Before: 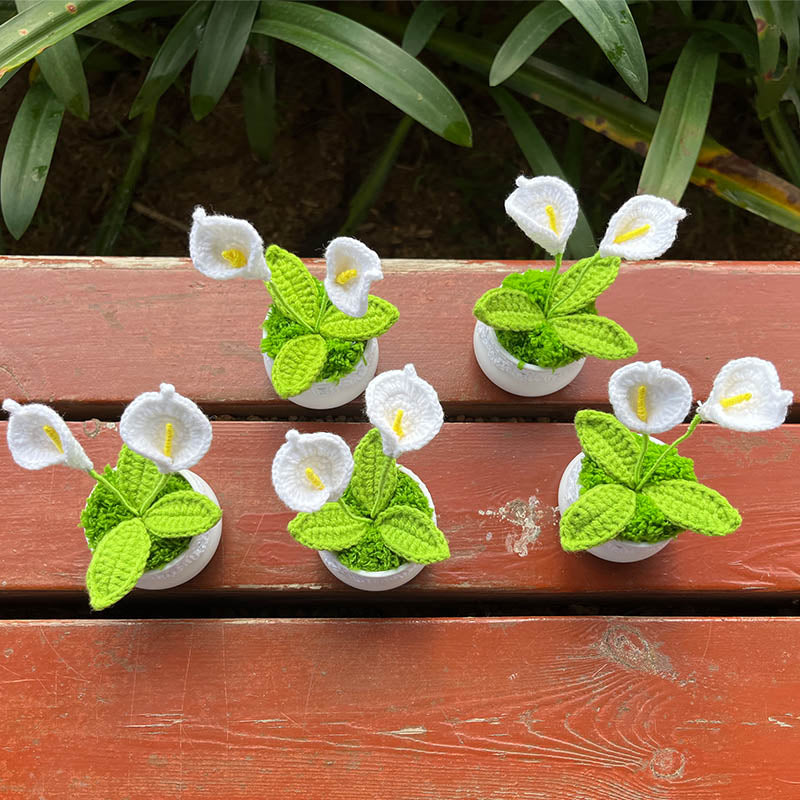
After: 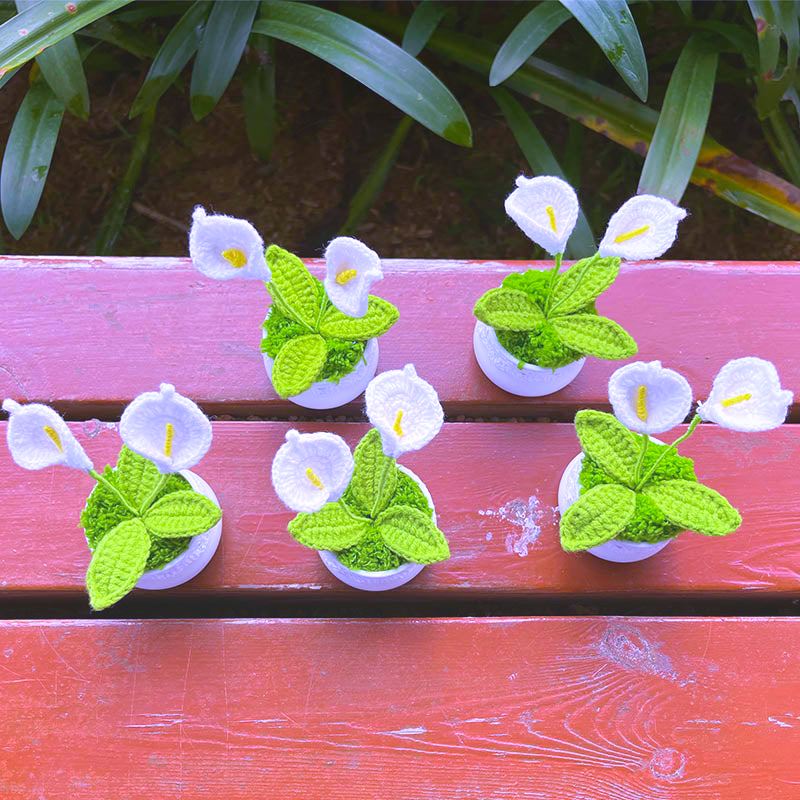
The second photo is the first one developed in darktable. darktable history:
local contrast: detail 69%
velvia: on, module defaults
white balance: red 0.98, blue 1.61
exposure: black level correction 0.001, exposure 0.5 EV, compensate exposure bias true, compensate highlight preservation false
